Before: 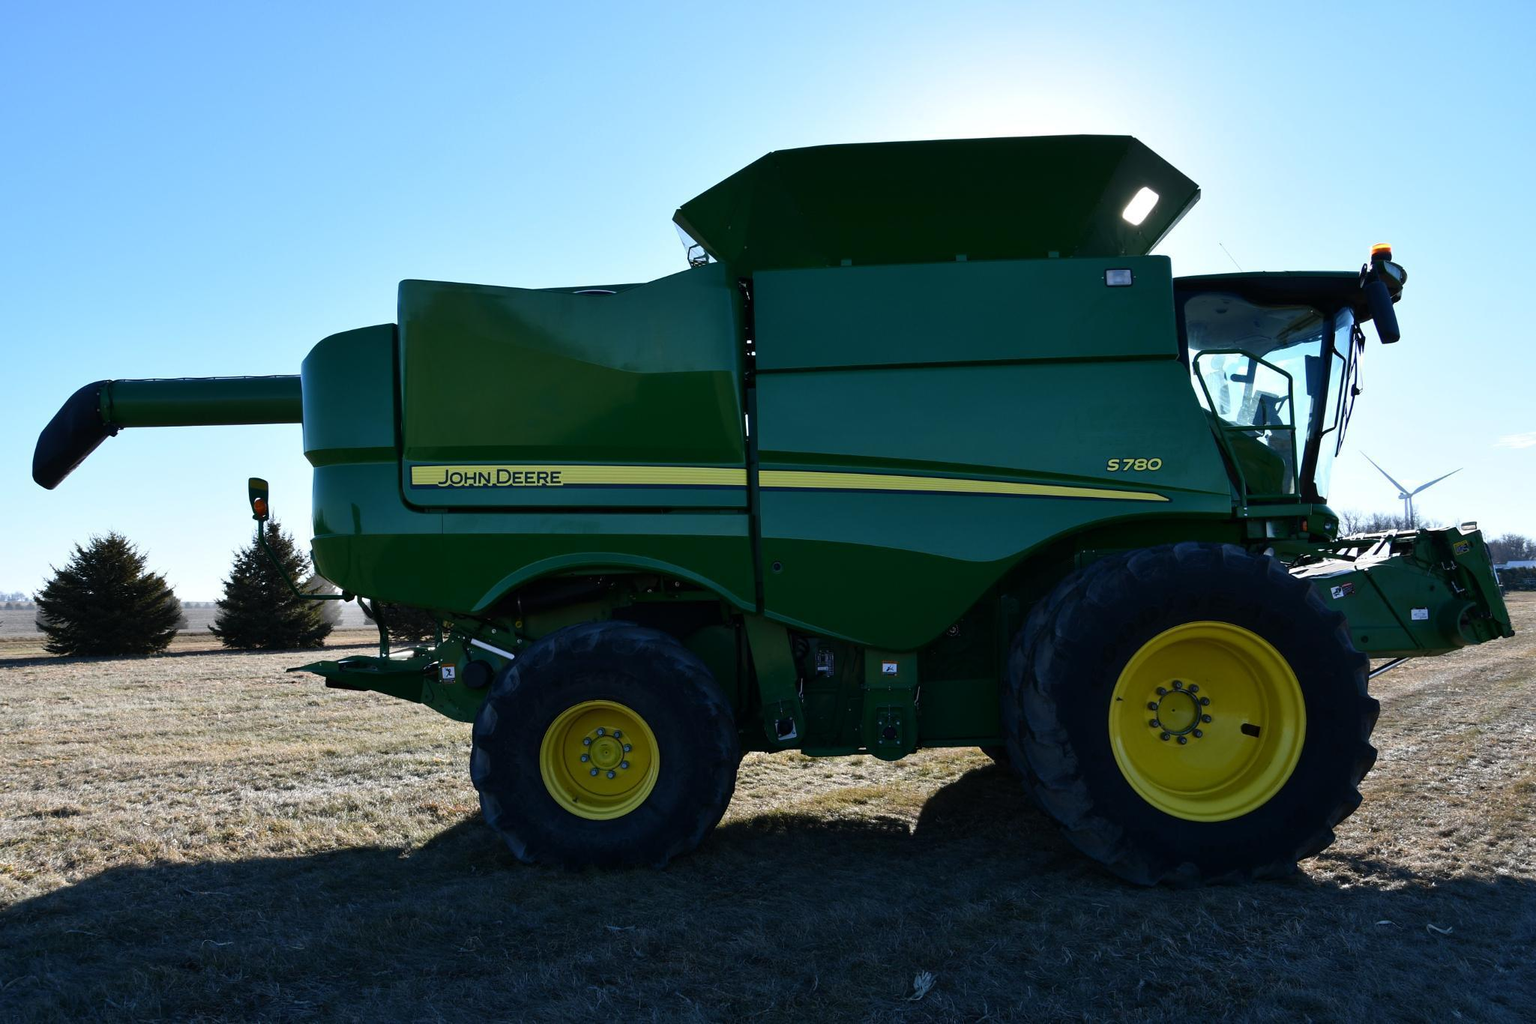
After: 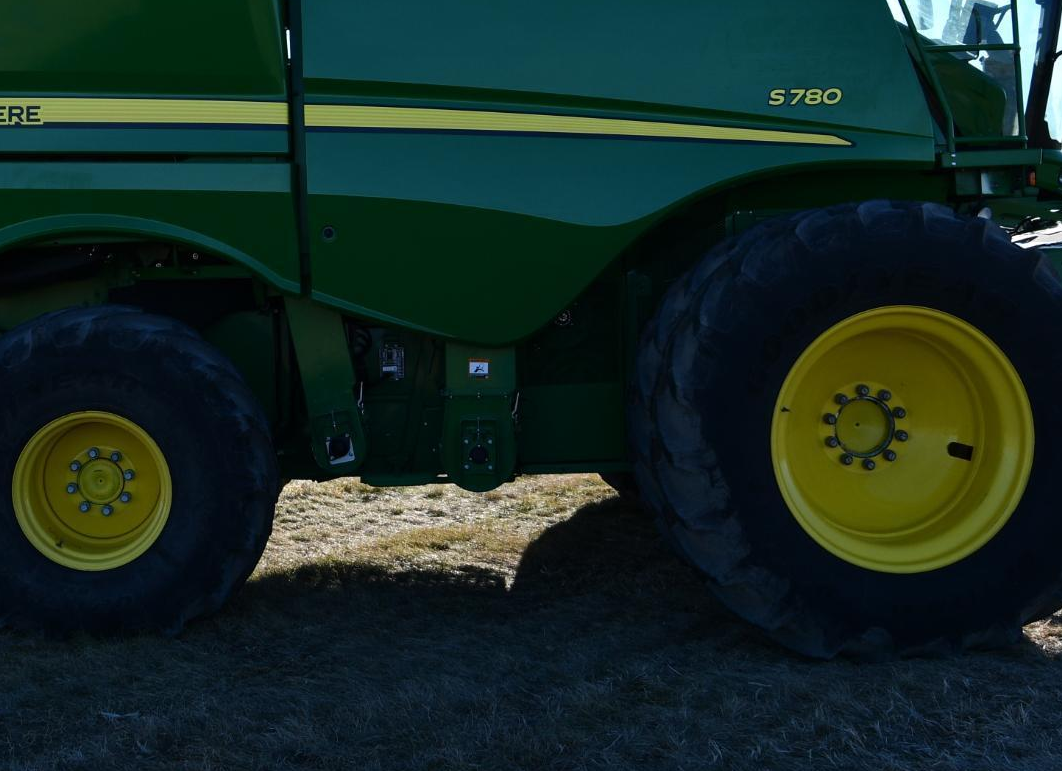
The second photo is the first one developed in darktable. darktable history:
tone equalizer: edges refinement/feathering 500, mask exposure compensation -1.57 EV, preserve details no
crop: left 34.592%, top 38.342%, right 13.575%, bottom 5.191%
